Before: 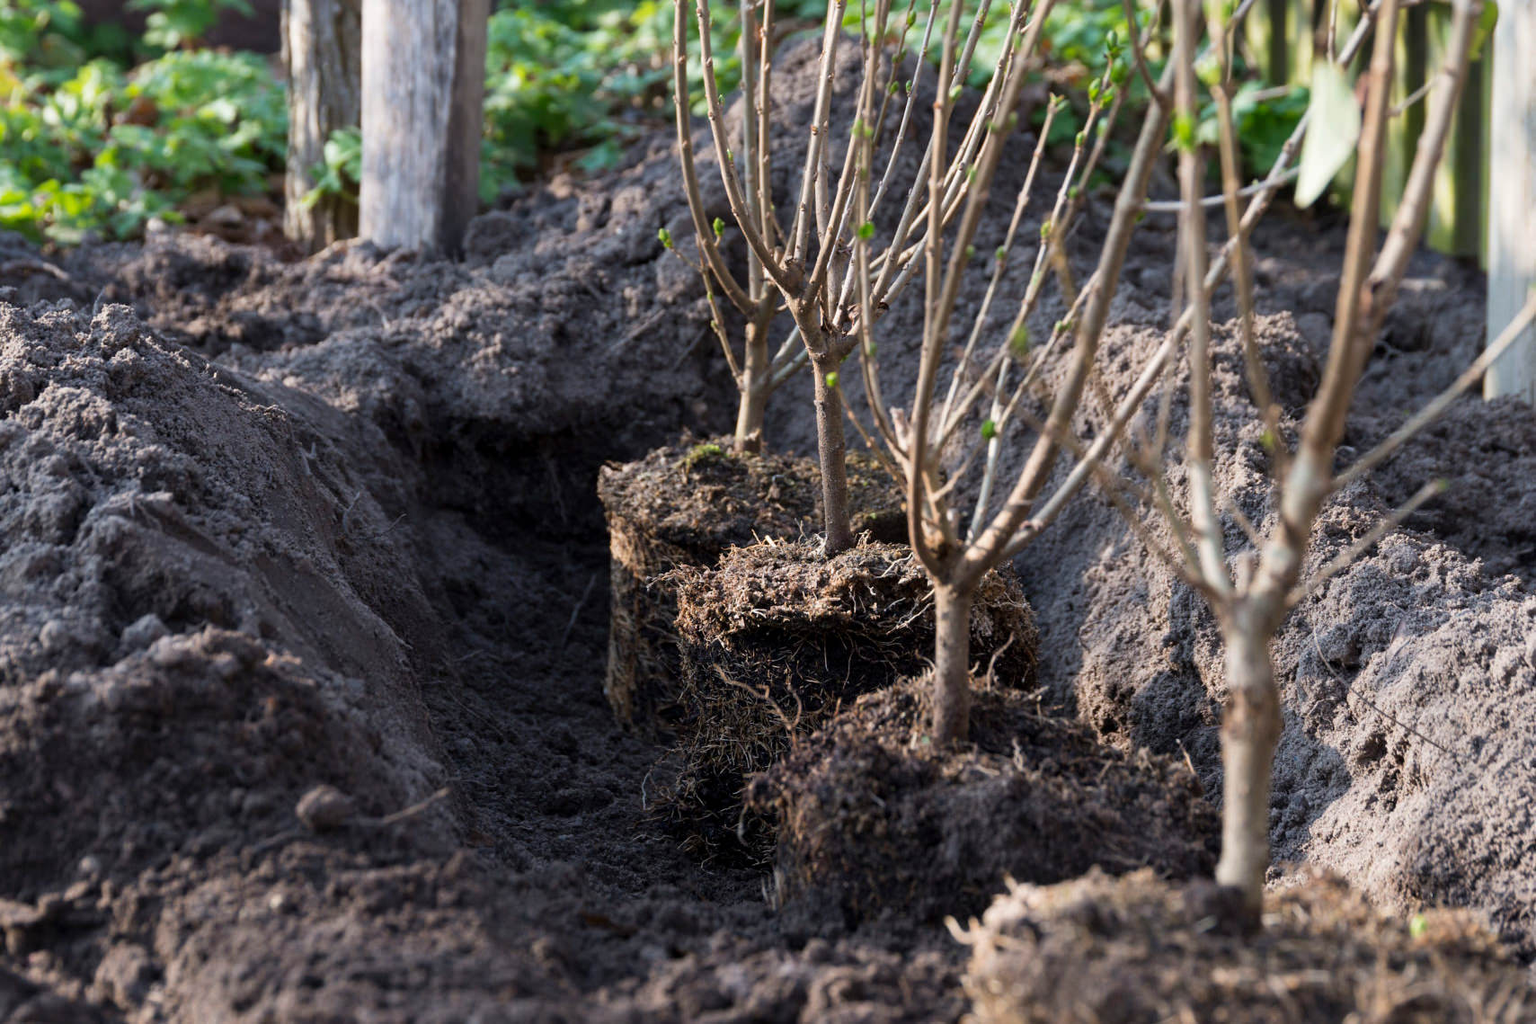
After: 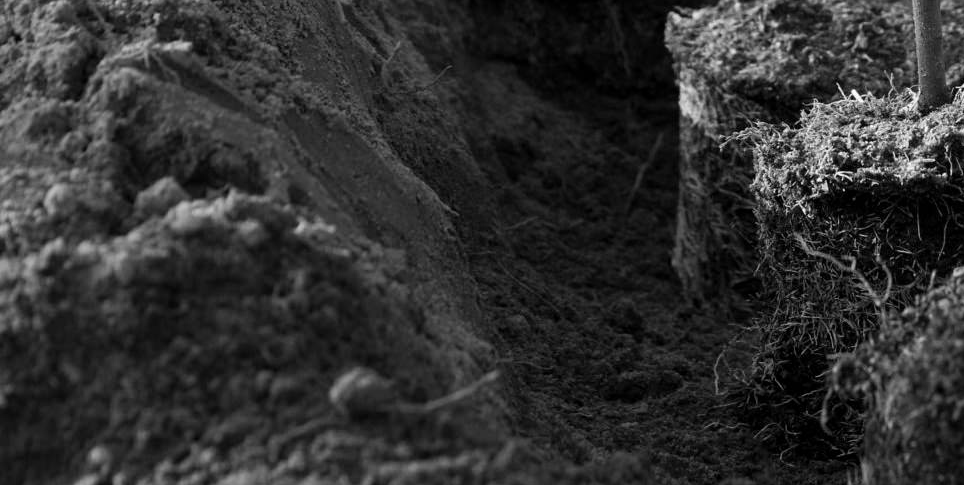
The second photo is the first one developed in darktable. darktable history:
monochrome: on, module defaults
crop: top 44.483%, right 43.593%, bottom 12.892%
